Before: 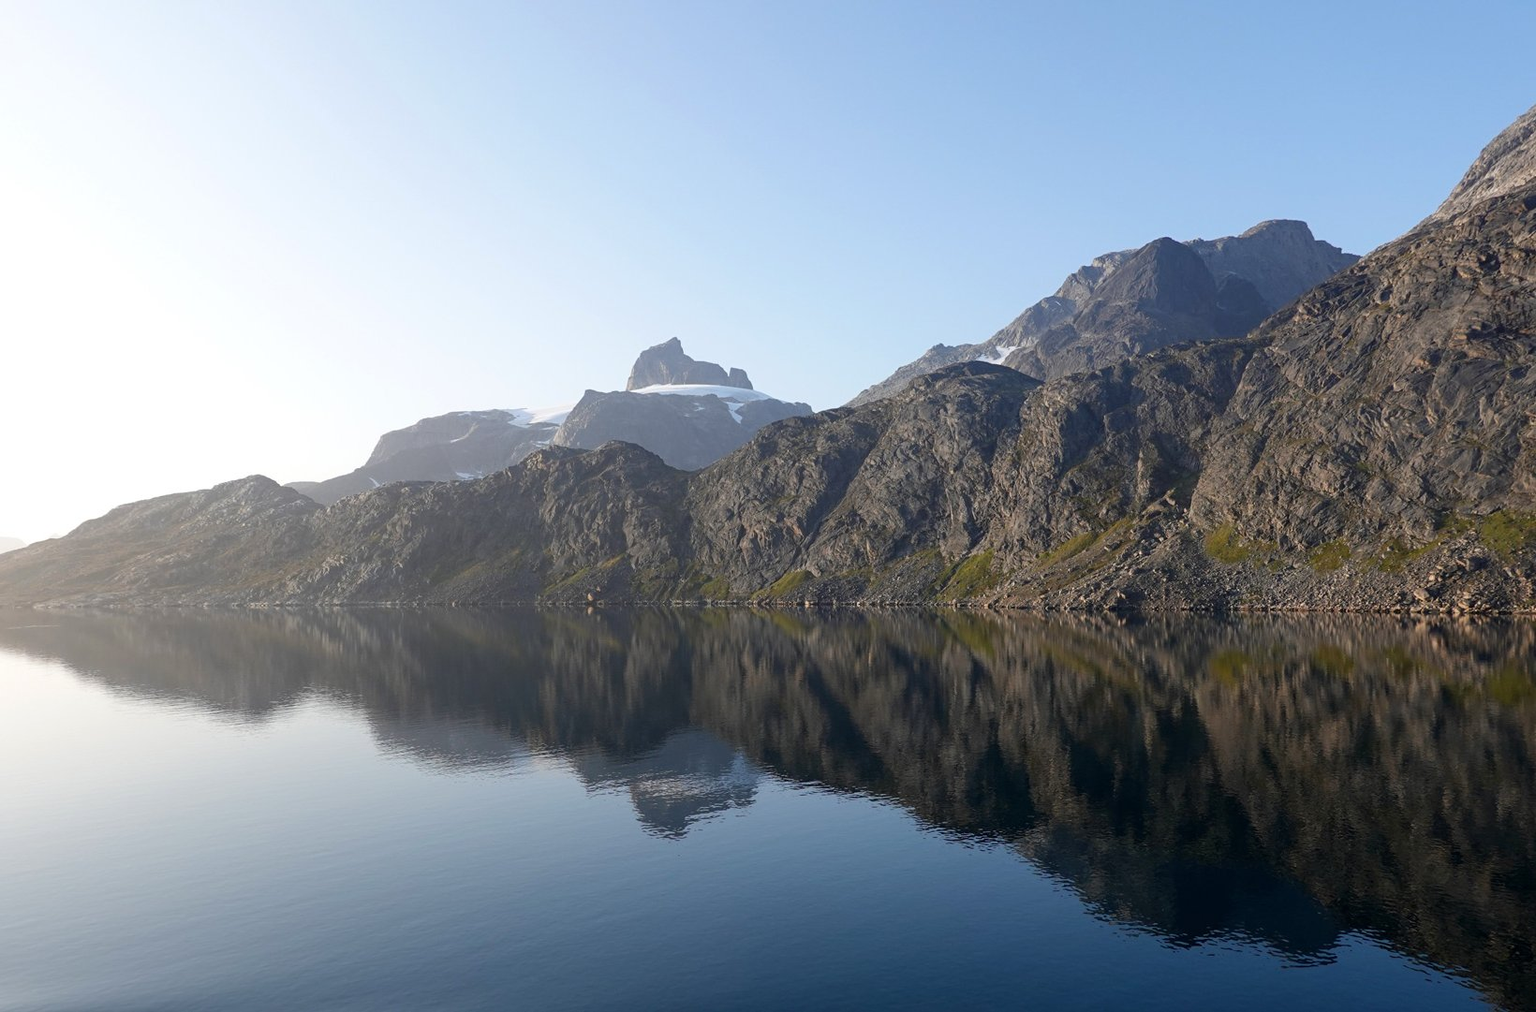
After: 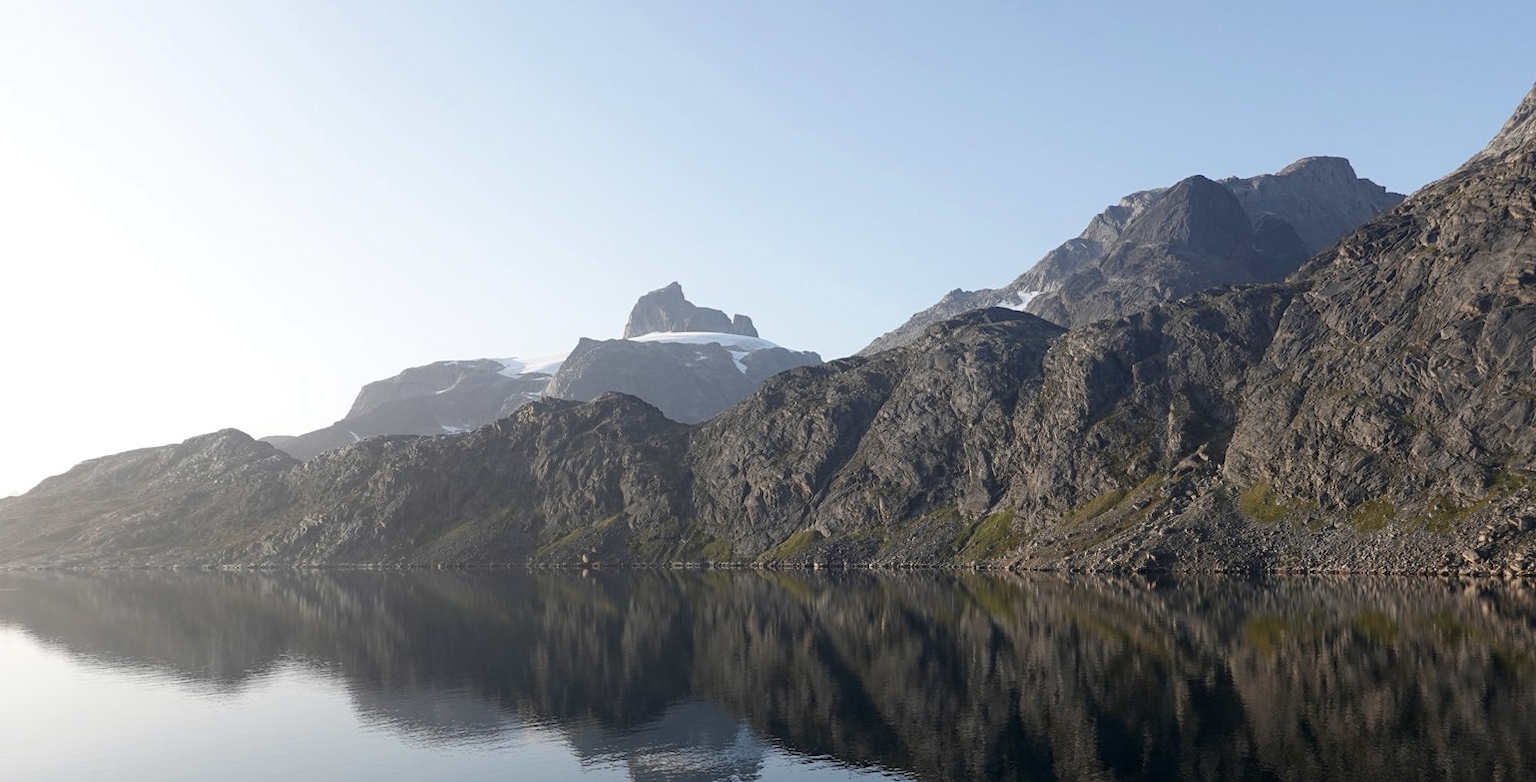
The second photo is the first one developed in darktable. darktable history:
contrast brightness saturation: contrast 0.06, brightness -0.01, saturation -0.23
crop: left 2.737%, top 7.287%, right 3.421%, bottom 20.179%
